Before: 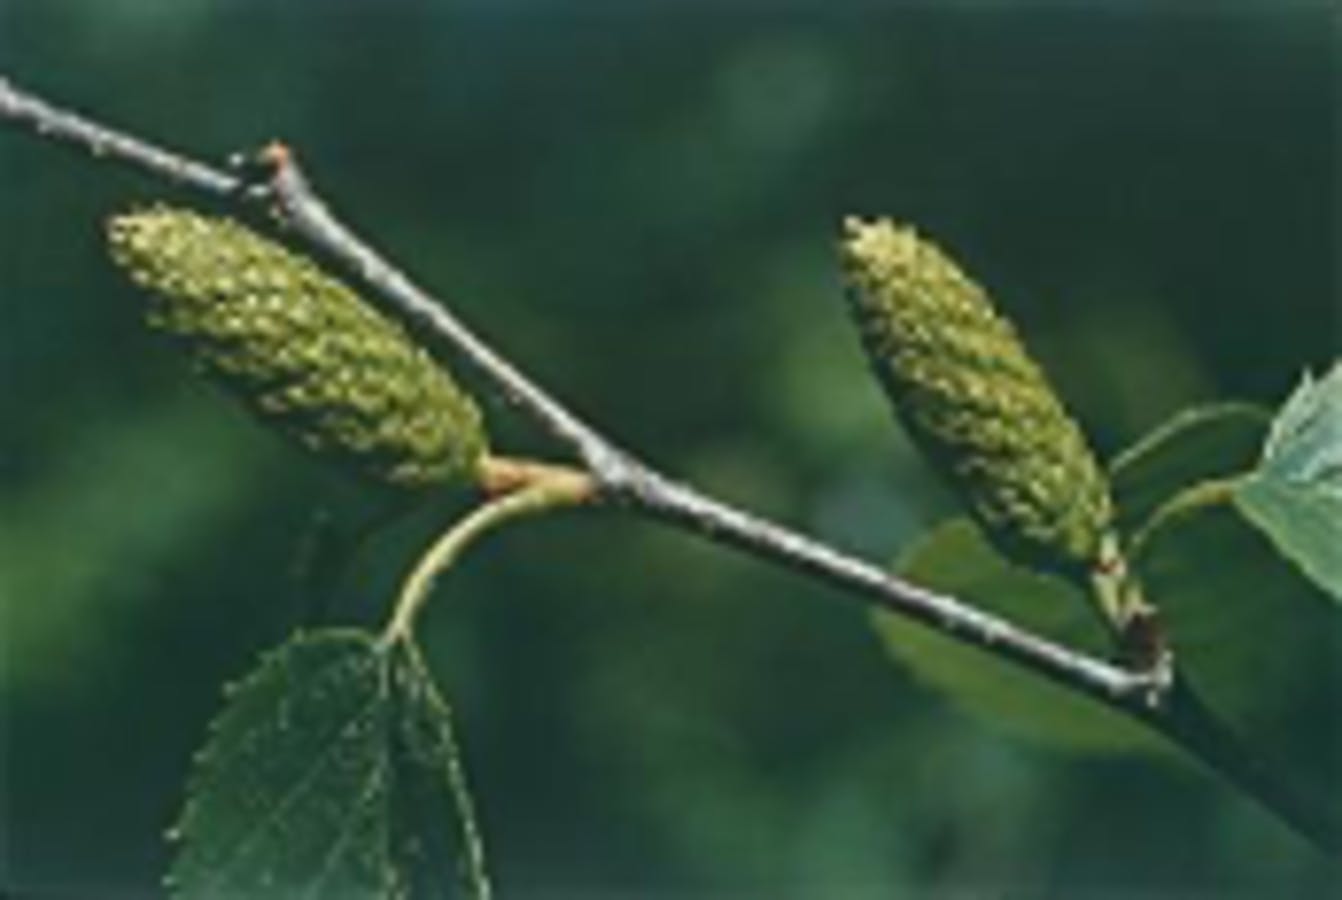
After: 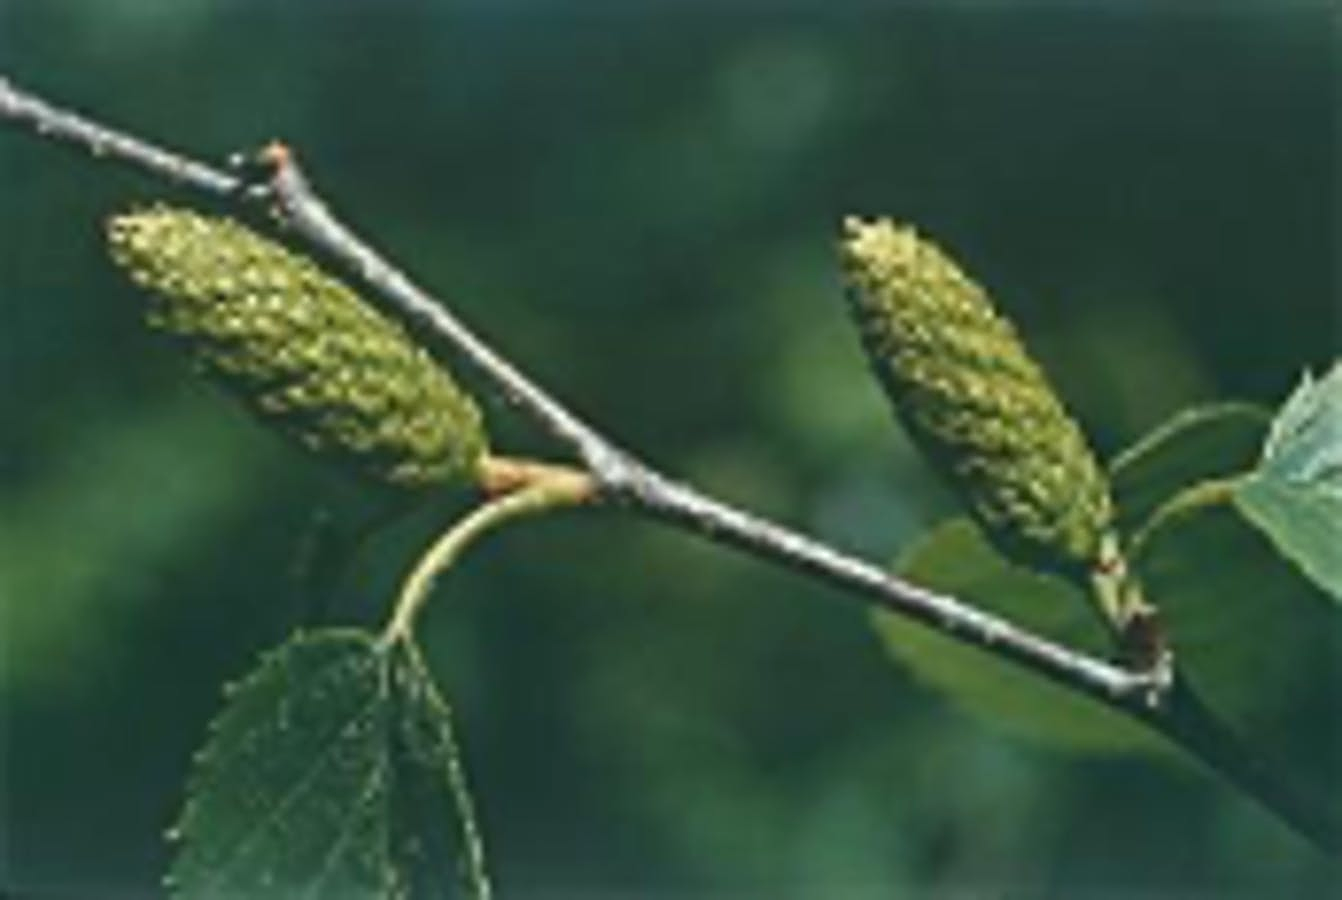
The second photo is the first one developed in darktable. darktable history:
sharpen: on, module defaults
exposure: exposure 0.197 EV, compensate highlight preservation false
